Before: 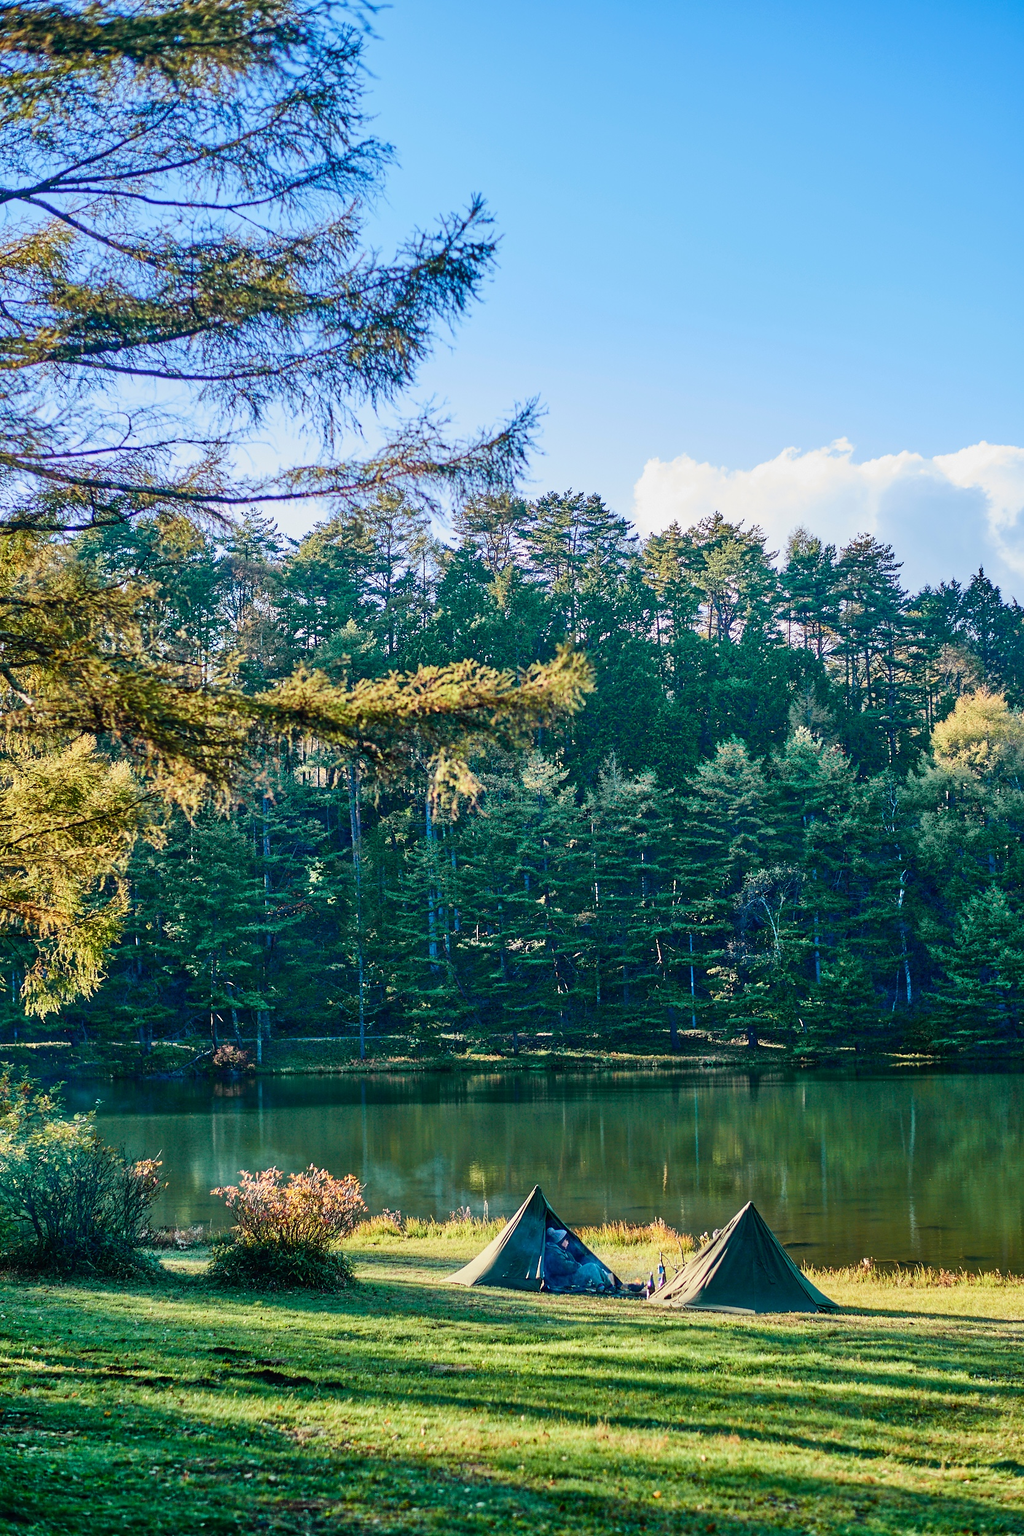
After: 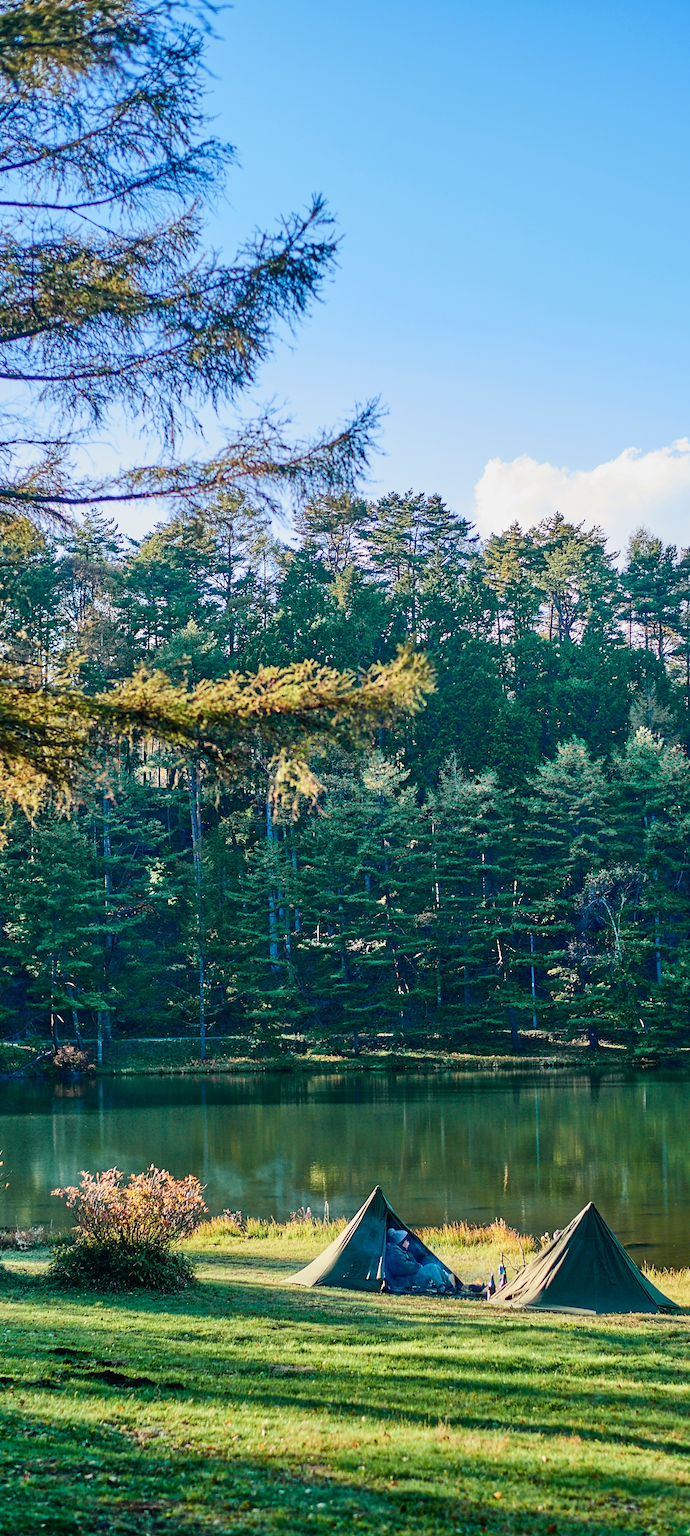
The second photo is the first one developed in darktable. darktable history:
crop and rotate: left 15.664%, right 16.926%
